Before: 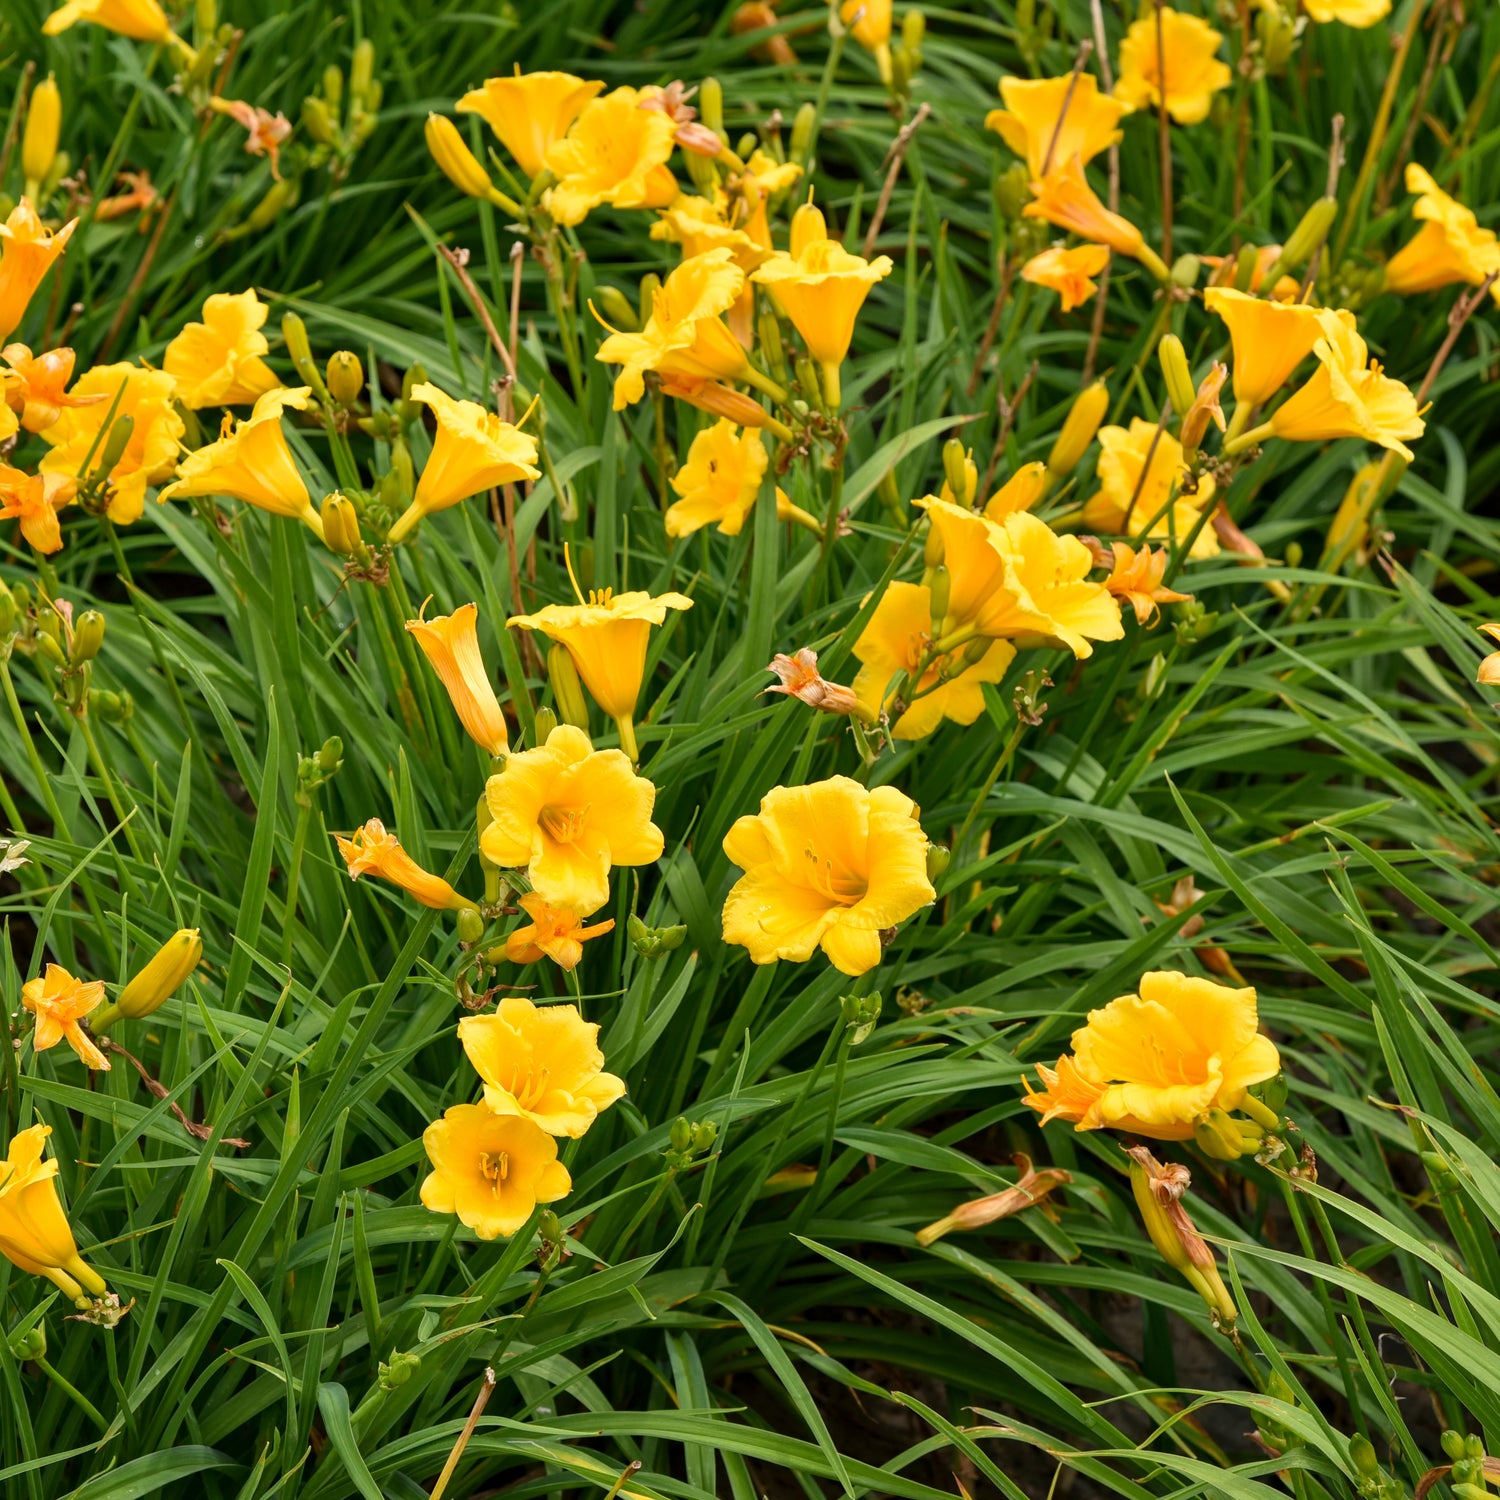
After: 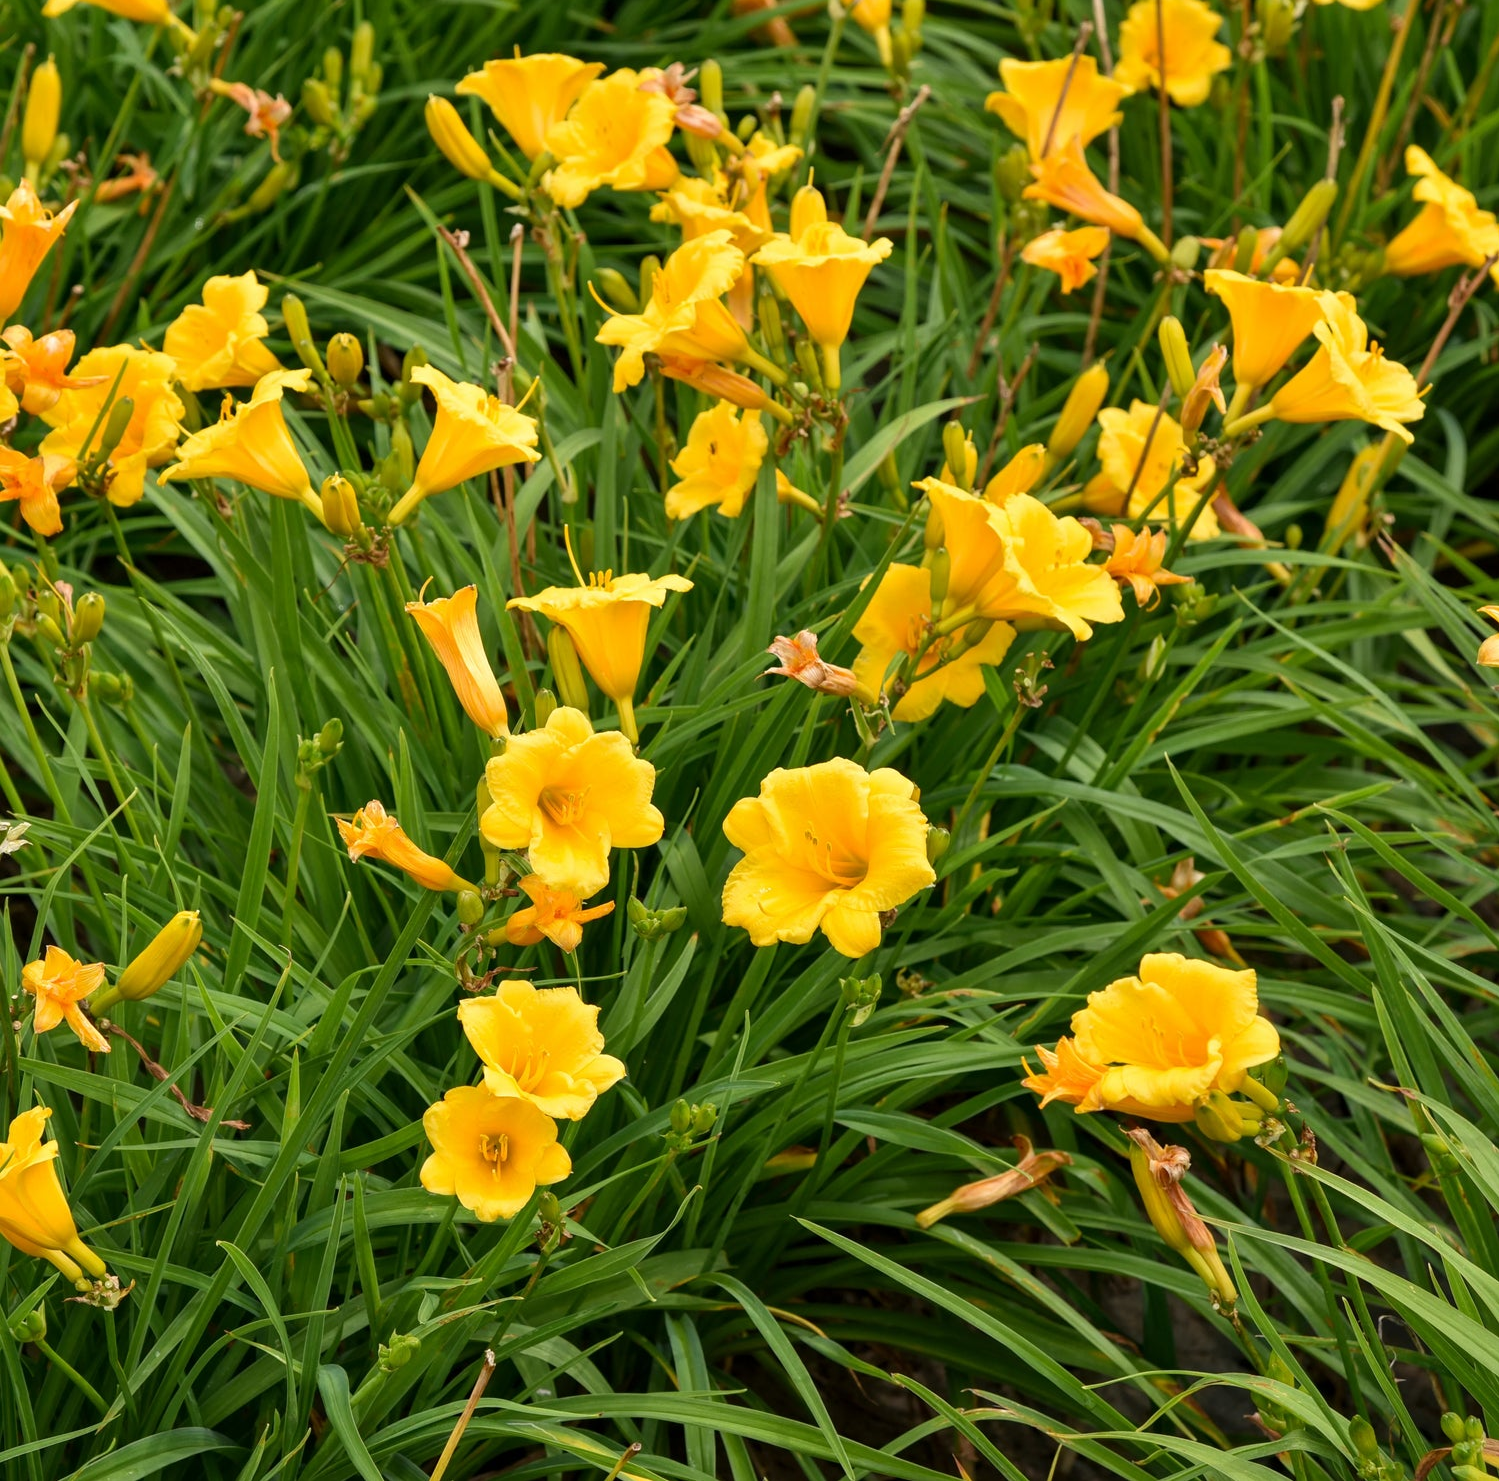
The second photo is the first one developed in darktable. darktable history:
crop: top 1.252%, right 0.061%
